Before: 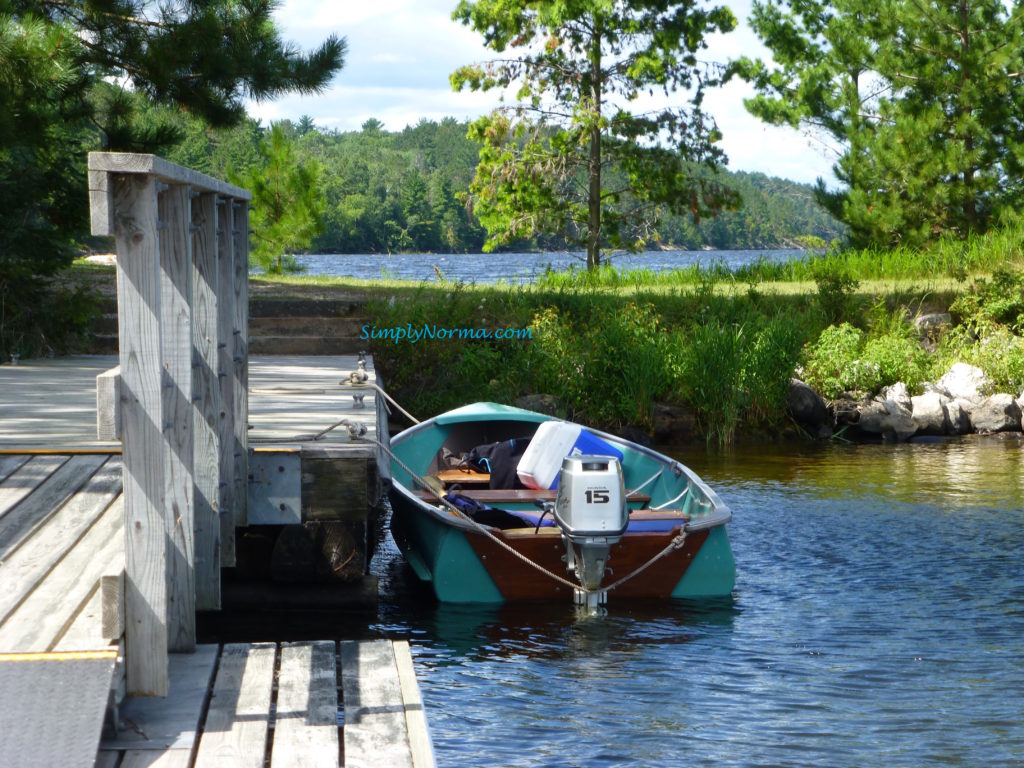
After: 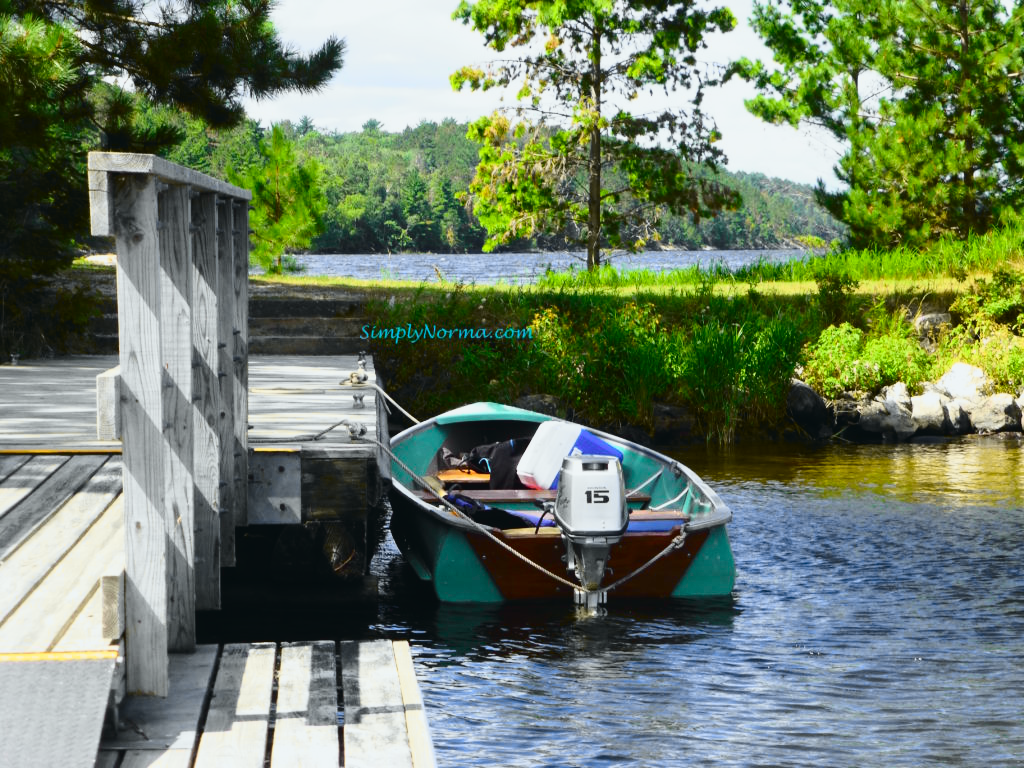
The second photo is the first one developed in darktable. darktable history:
tone curve: curves: ch0 [(0, 0.026) (0.058, 0.049) (0.246, 0.214) (0.437, 0.498) (0.55, 0.644) (0.657, 0.767) (0.822, 0.9) (1, 0.961)]; ch1 [(0, 0) (0.346, 0.307) (0.408, 0.369) (0.453, 0.457) (0.476, 0.489) (0.502, 0.493) (0.521, 0.515) (0.537, 0.531) (0.612, 0.641) (0.676, 0.728) (1, 1)]; ch2 [(0, 0) (0.346, 0.34) (0.434, 0.46) (0.485, 0.494) (0.5, 0.494) (0.511, 0.504) (0.537, 0.551) (0.579, 0.599) (0.625, 0.686) (1, 1)], color space Lab, independent channels, preserve colors none
